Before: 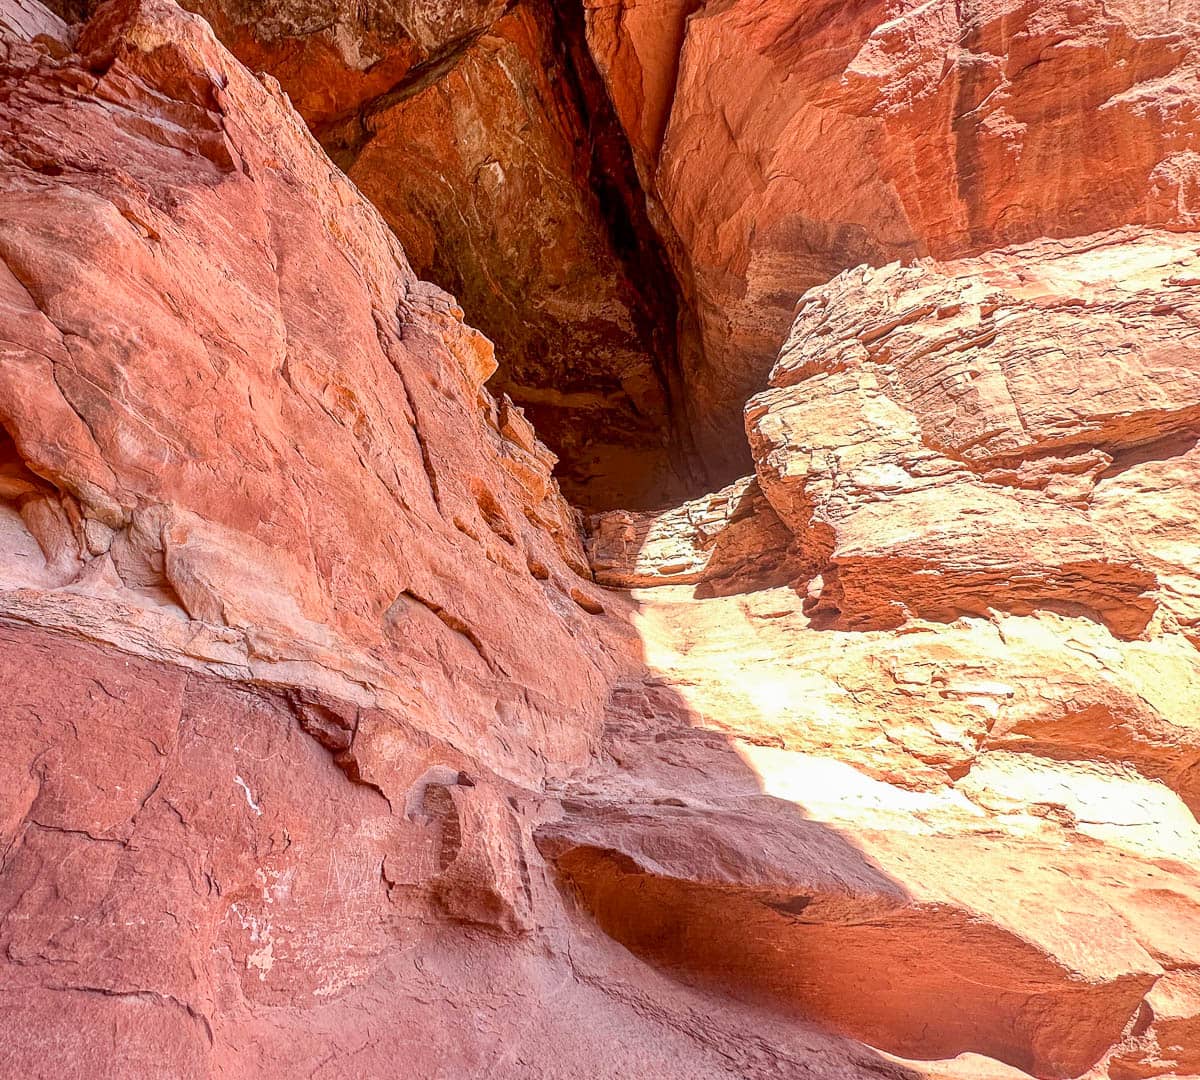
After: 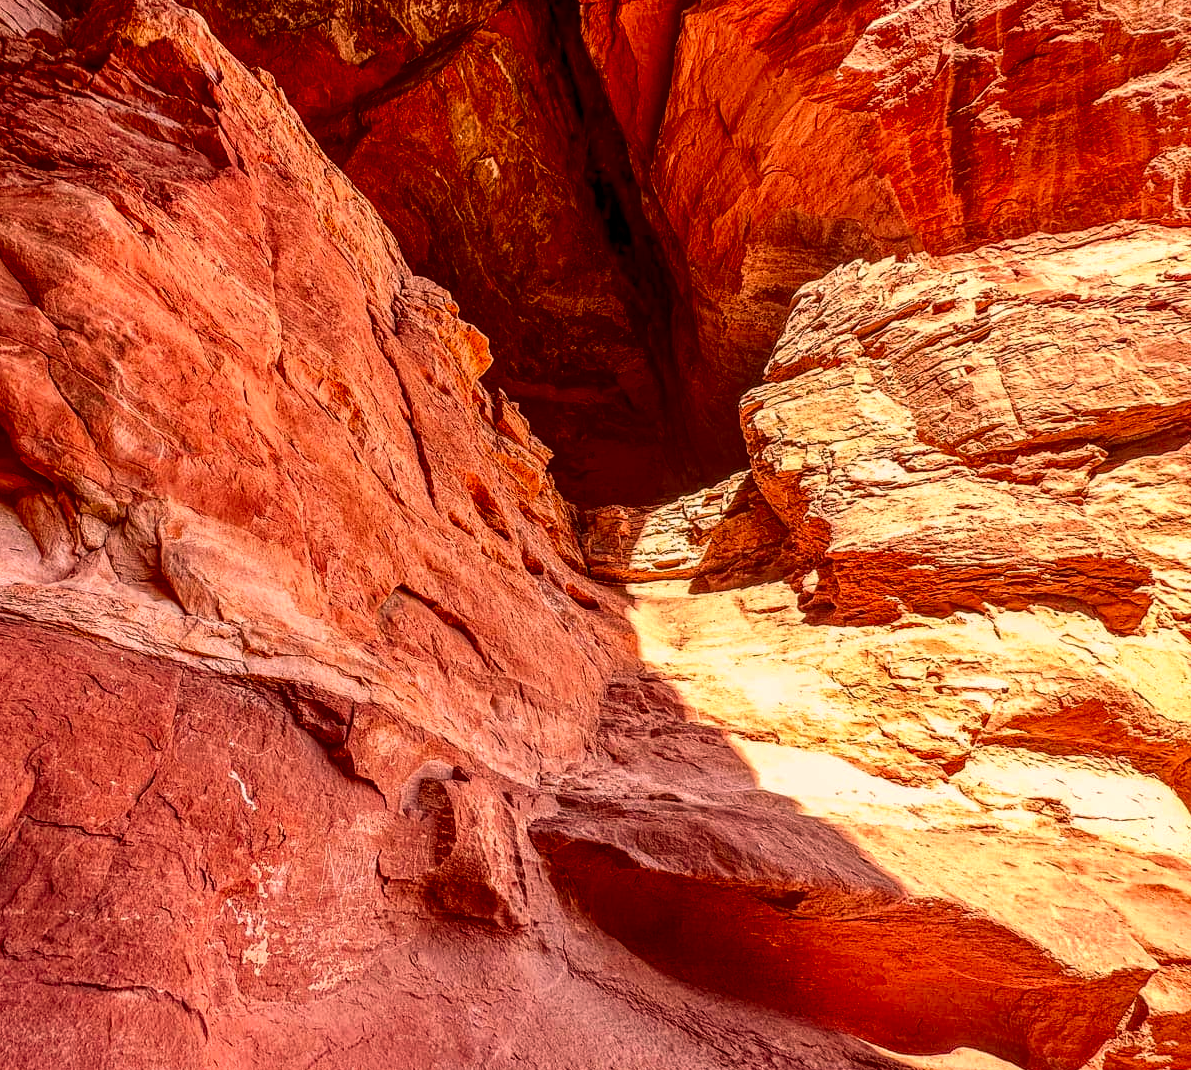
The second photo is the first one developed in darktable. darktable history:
crop: left 0.434%, top 0.485%, right 0.244%, bottom 0.386%
color balance rgb: shadows lift › luminance -5%, shadows lift › chroma 1.1%, shadows lift › hue 219°, power › luminance 10%, power › chroma 2.83%, power › hue 60°, highlights gain › chroma 4.52%, highlights gain › hue 33.33°, saturation formula JzAzBz (2021)
contrast brightness saturation: contrast 0.1, brightness -0.26, saturation 0.14
local contrast: detail 130%
